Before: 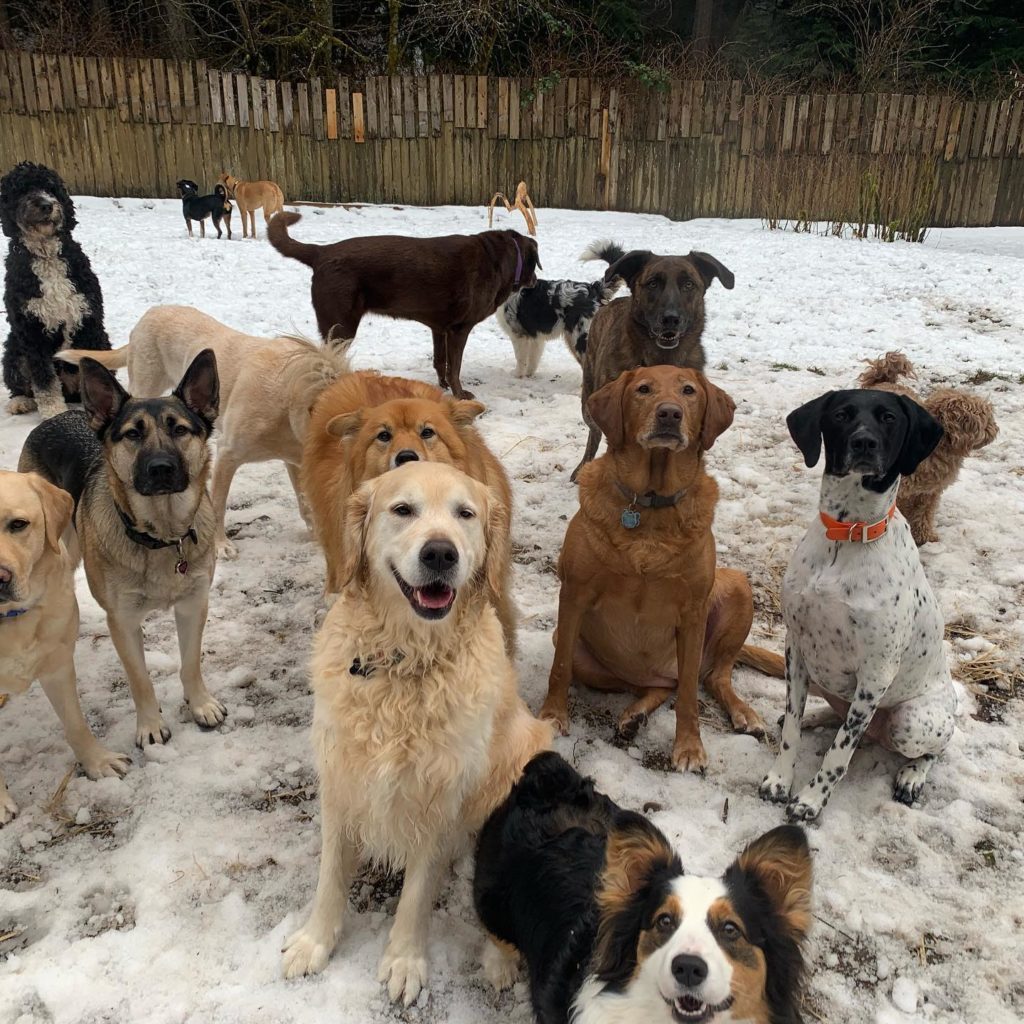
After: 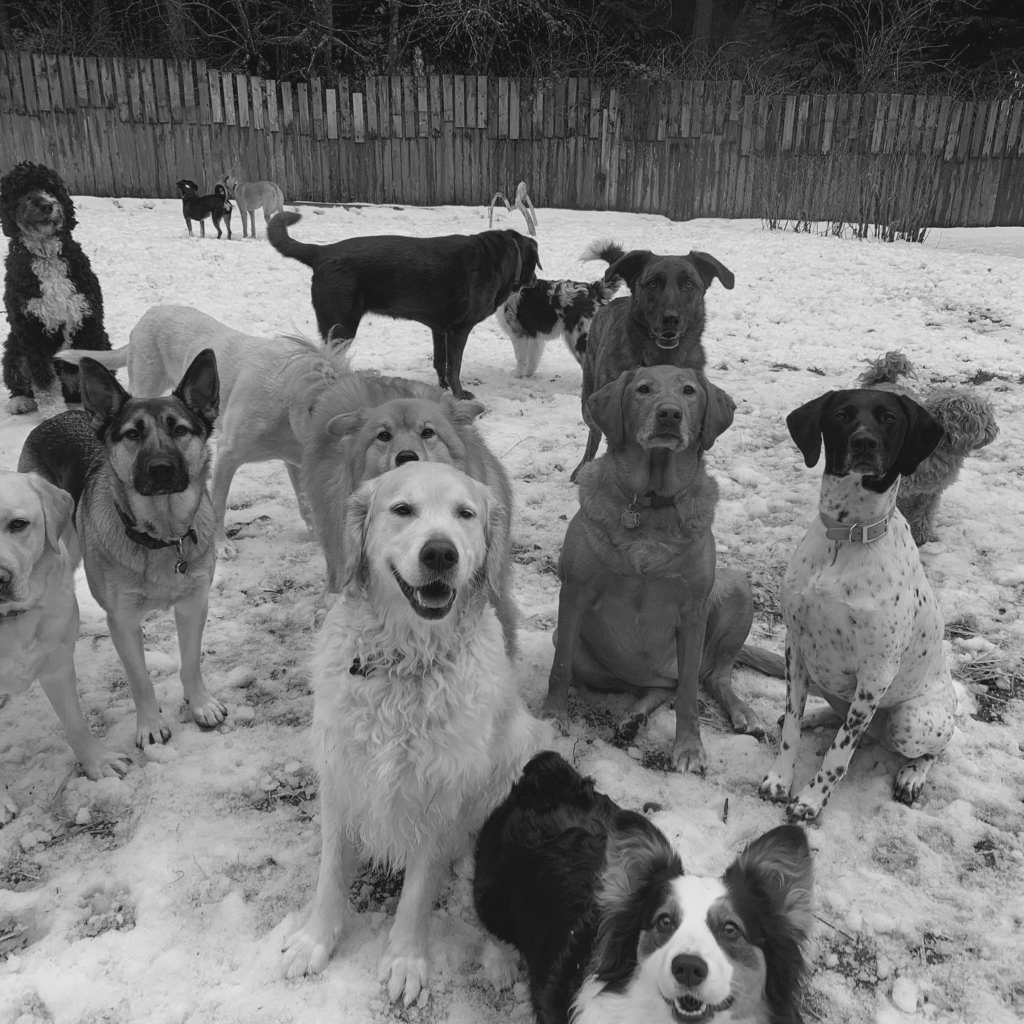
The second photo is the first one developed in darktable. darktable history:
local contrast: highlights 68%, shadows 68%, detail 82%, midtone range 0.325
monochrome: size 3.1
